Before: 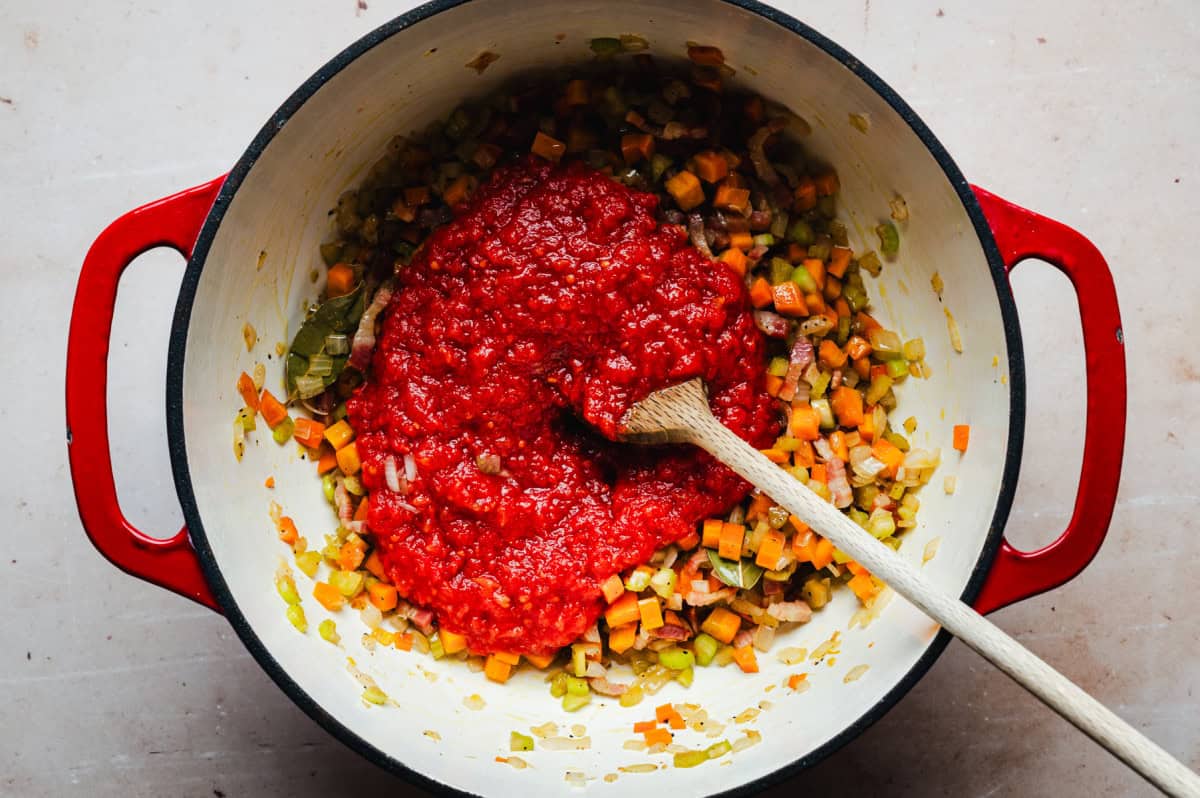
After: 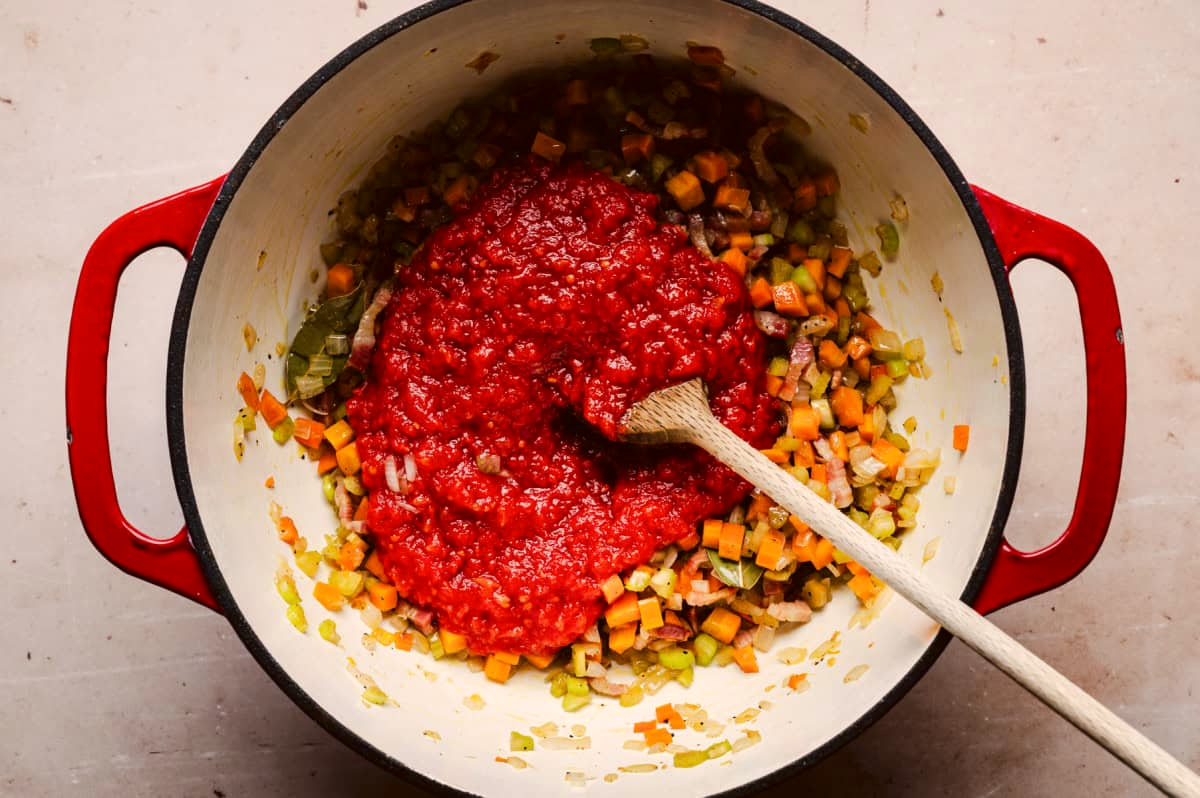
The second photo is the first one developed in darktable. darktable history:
color correction: highlights a* 6.7, highlights b* 8.25, shadows a* 6.4, shadows b* 7.32, saturation 0.911
